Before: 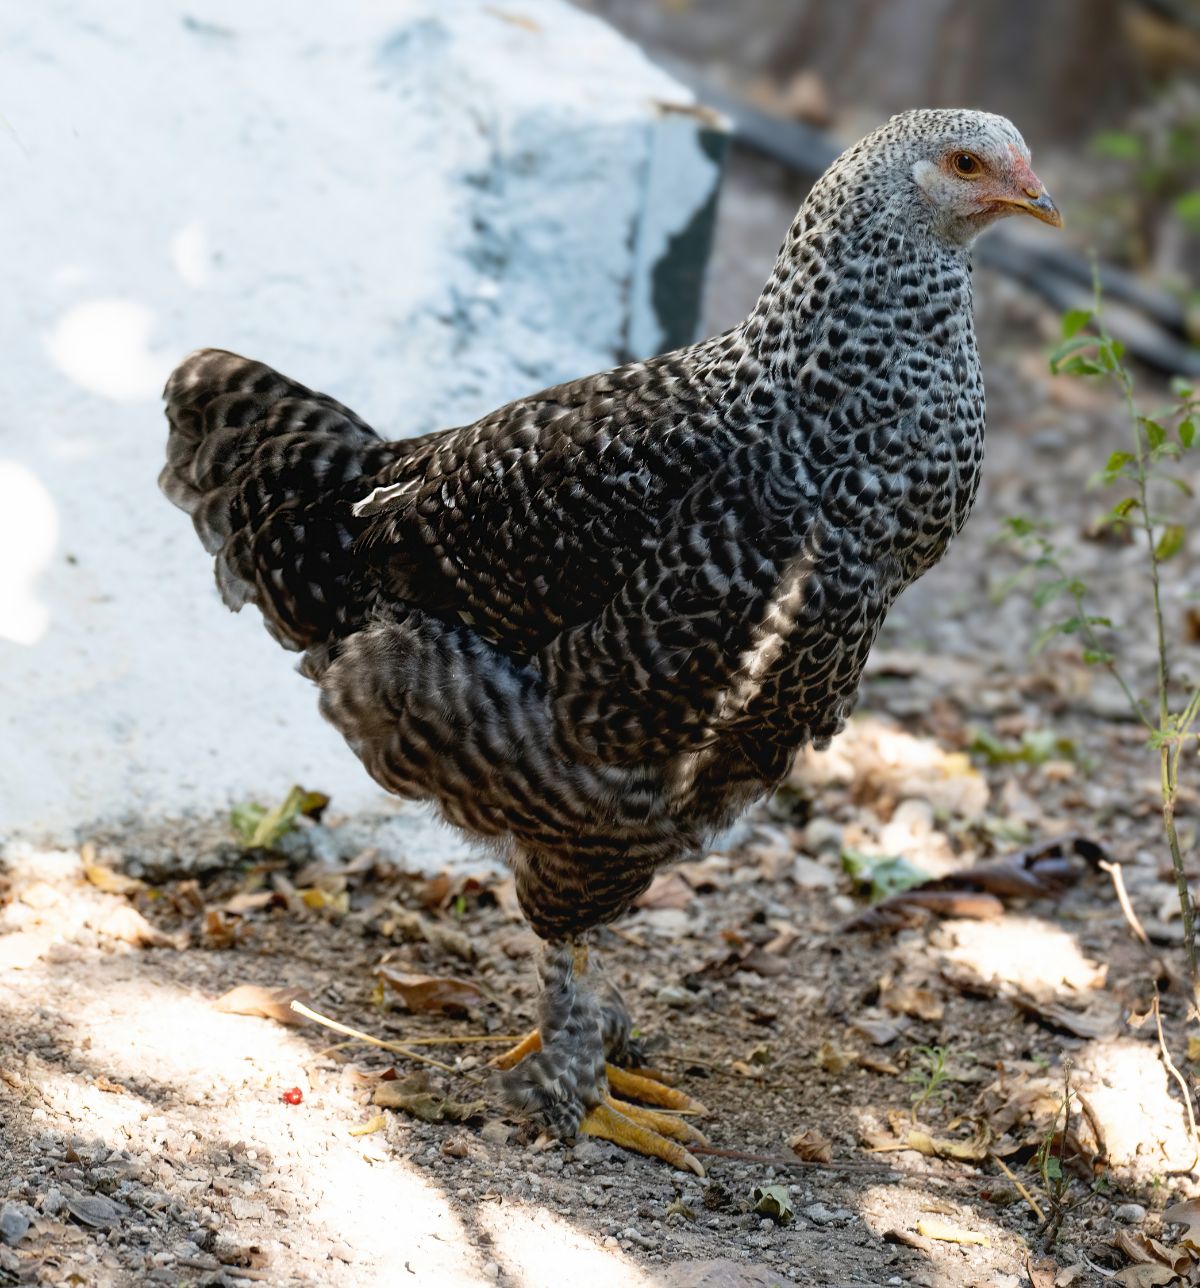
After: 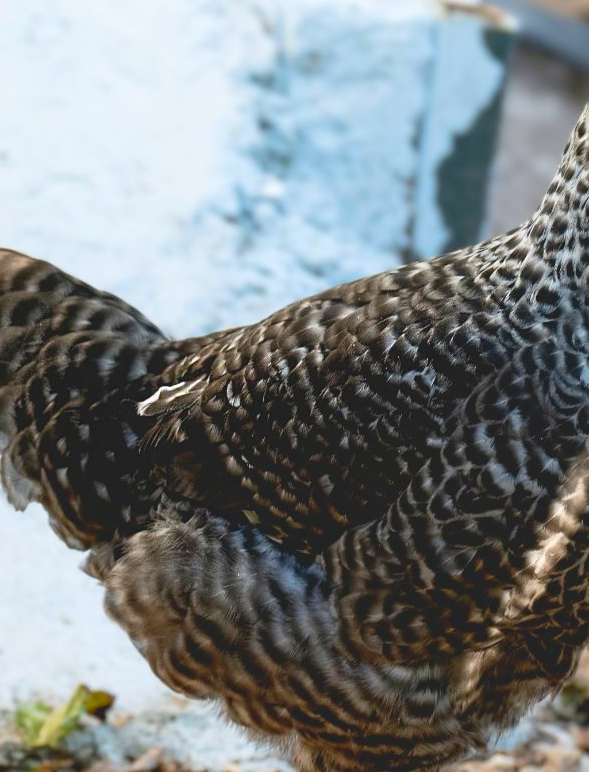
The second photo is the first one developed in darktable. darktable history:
exposure: exposure 0.493 EV, compensate exposure bias true, compensate highlight preservation false
crop: left 17.925%, top 7.843%, right 32.958%, bottom 32.206%
contrast brightness saturation: contrast -0.2, saturation 0.189
